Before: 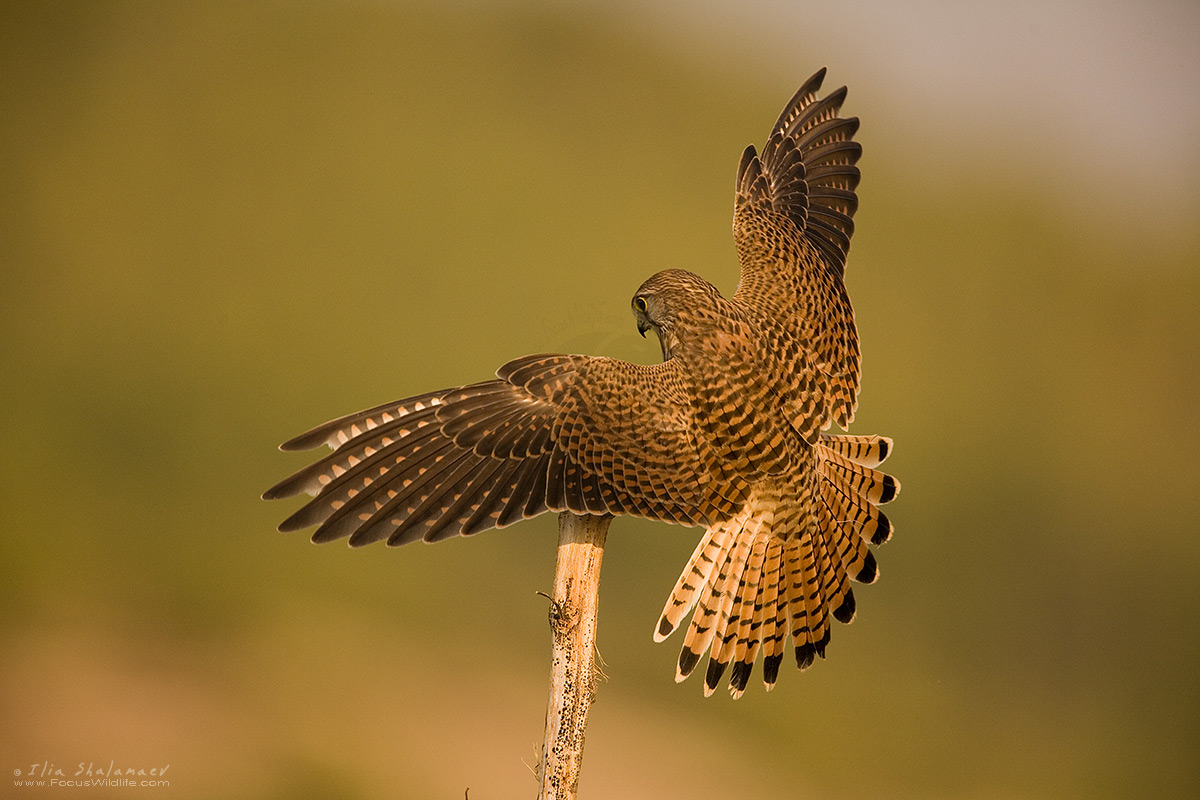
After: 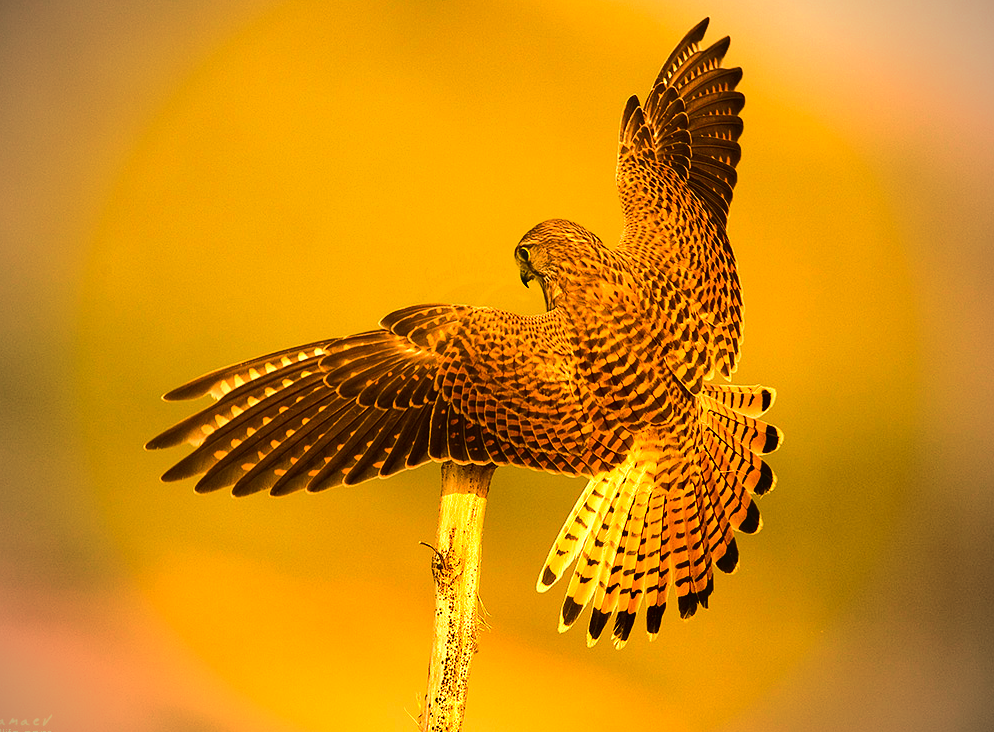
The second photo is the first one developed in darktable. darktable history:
white balance: red 1.138, green 0.996, blue 0.812
vignetting: on, module defaults
color balance rgb: linear chroma grading › shadows 10%, linear chroma grading › highlights 10%, linear chroma grading › global chroma 15%, linear chroma grading › mid-tones 15%, perceptual saturation grading › global saturation 40%, perceptual saturation grading › highlights -25%, perceptual saturation grading › mid-tones 35%, perceptual saturation grading › shadows 35%, perceptual brilliance grading › global brilliance 11.29%, global vibrance 11.29%
velvia: on, module defaults
crop: left 9.807%, top 6.259%, right 7.334%, bottom 2.177%
tone curve: curves: ch0 [(0, 0) (0.037, 0.011) (0.131, 0.108) (0.279, 0.279) (0.476, 0.554) (0.617, 0.693) (0.704, 0.77) (0.813, 0.852) (0.916, 0.924) (1, 0.993)]; ch1 [(0, 0) (0.318, 0.278) (0.444, 0.427) (0.493, 0.492) (0.508, 0.502) (0.534, 0.529) (0.562, 0.563) (0.626, 0.662) (0.746, 0.764) (1, 1)]; ch2 [(0, 0) (0.316, 0.292) (0.381, 0.37) (0.423, 0.448) (0.476, 0.492) (0.502, 0.498) (0.522, 0.518) (0.533, 0.532) (0.586, 0.631) (0.634, 0.663) (0.7, 0.7) (0.861, 0.808) (1, 0.951)], color space Lab, independent channels, preserve colors none
contrast equalizer: octaves 7, y [[0.6 ×6], [0.55 ×6], [0 ×6], [0 ×6], [0 ×6]], mix -0.3
tone equalizer: -8 EV -0.75 EV, -7 EV -0.7 EV, -6 EV -0.6 EV, -5 EV -0.4 EV, -3 EV 0.4 EV, -2 EV 0.6 EV, -1 EV 0.7 EV, +0 EV 0.75 EV, edges refinement/feathering 500, mask exposure compensation -1.57 EV, preserve details no
